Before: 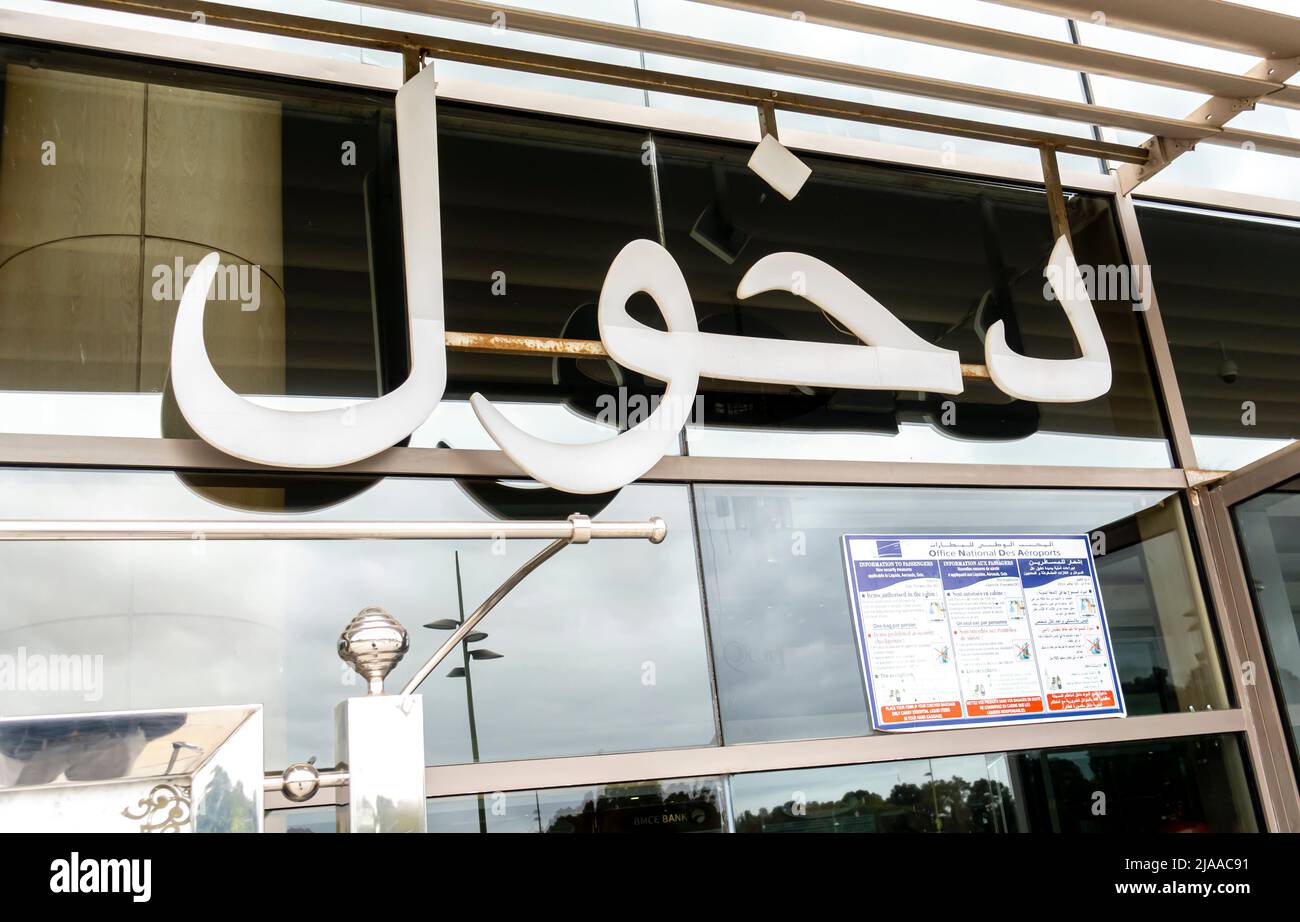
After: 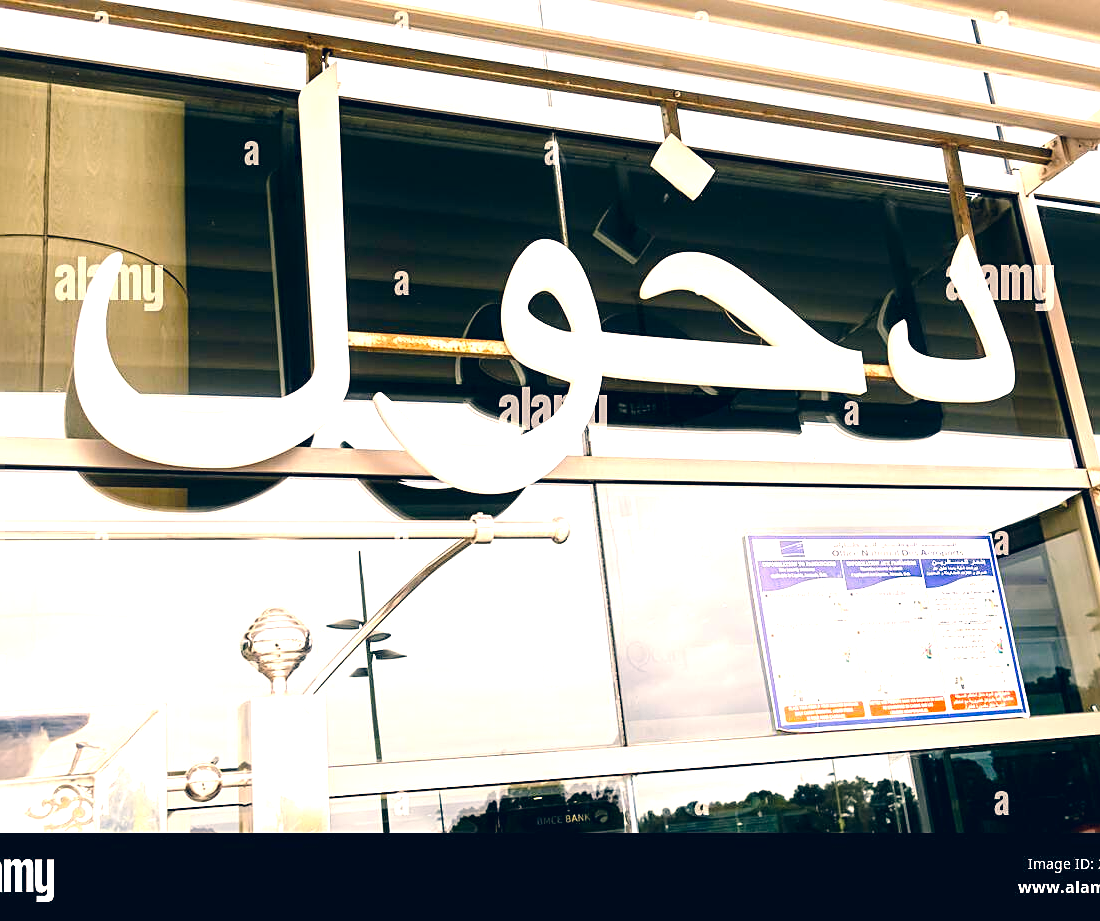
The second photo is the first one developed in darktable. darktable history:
exposure: exposure 1.138 EV, compensate highlight preservation false
sharpen: on, module defaults
crop: left 7.515%, right 7.815%
tone curve: curves: ch0 [(0, 0.003) (0.117, 0.101) (0.257, 0.246) (0.408, 0.432) (0.611, 0.653) (0.824, 0.846) (1, 1)]; ch1 [(0, 0) (0.227, 0.197) (0.405, 0.421) (0.501, 0.501) (0.522, 0.53) (0.563, 0.572) (0.589, 0.611) (0.699, 0.709) (0.976, 0.992)]; ch2 [(0, 0) (0.208, 0.176) (0.377, 0.38) (0.5, 0.5) (0.537, 0.534) (0.571, 0.576) (0.681, 0.746) (1, 1)], preserve colors none
color correction: highlights a* 10.32, highlights b* 14.06, shadows a* -9.86, shadows b* -15.12
